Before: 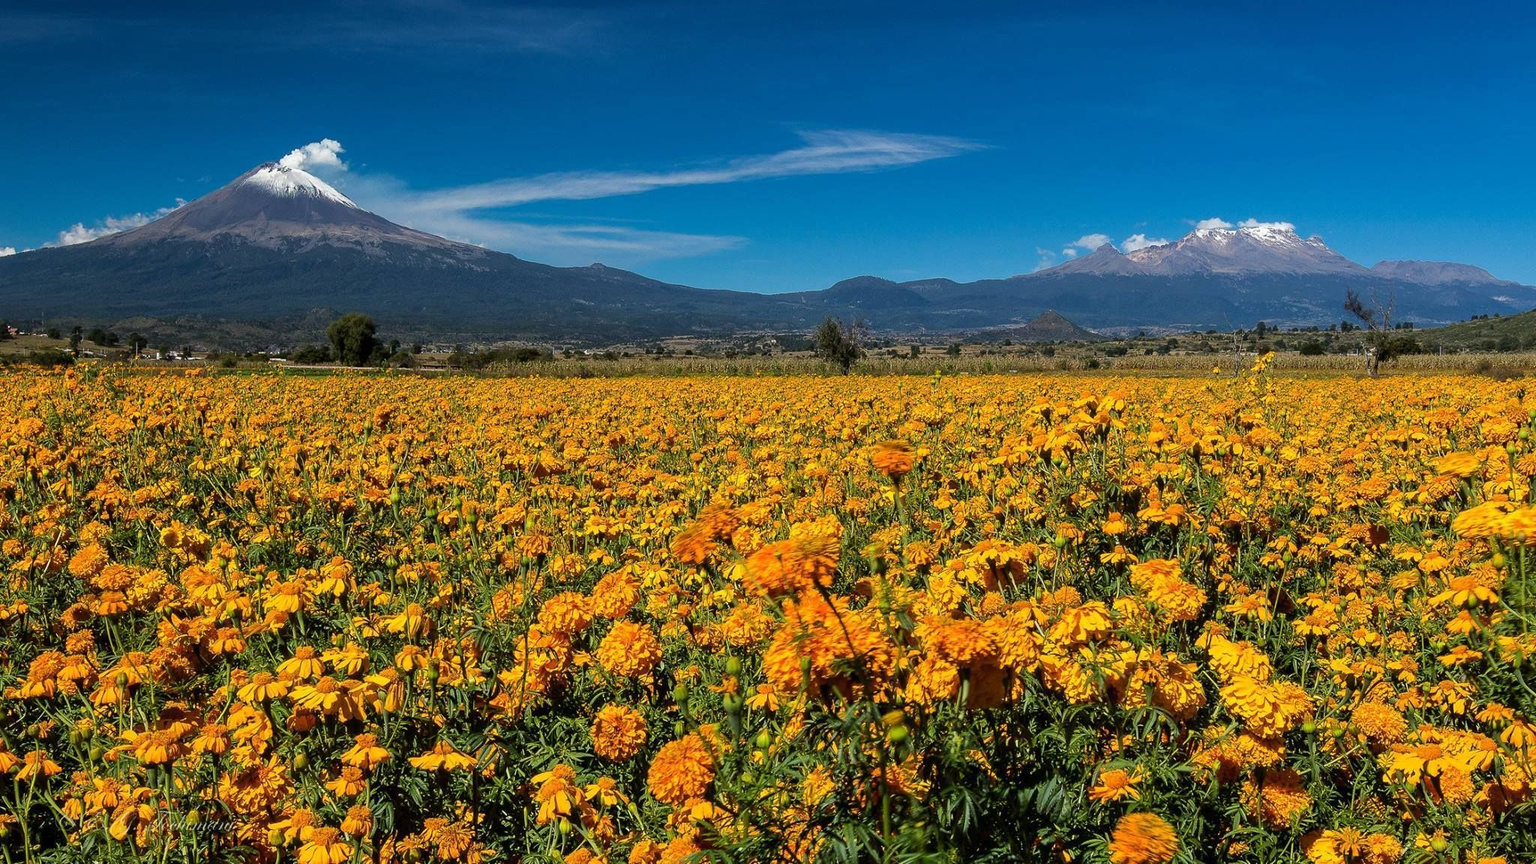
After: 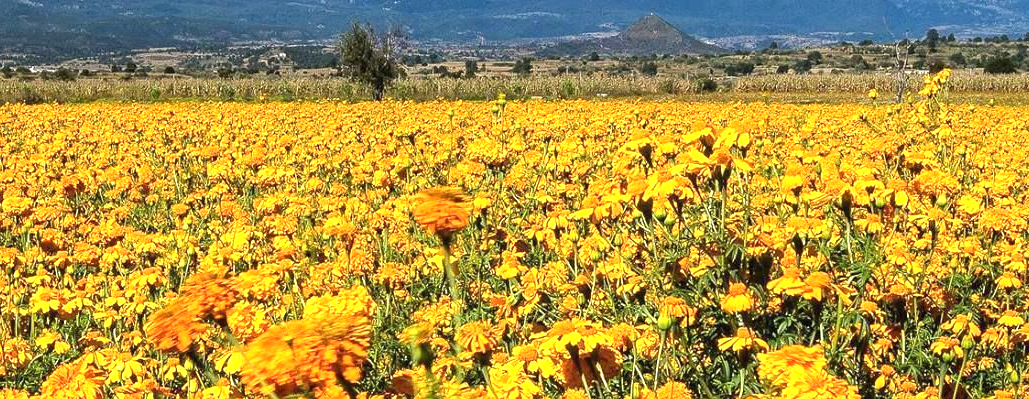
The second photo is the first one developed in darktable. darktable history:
exposure: black level correction 0, exposure 1.015 EV, compensate exposure bias true, compensate highlight preservation false
crop: left 36.607%, top 34.735%, right 13.146%, bottom 30.611%
